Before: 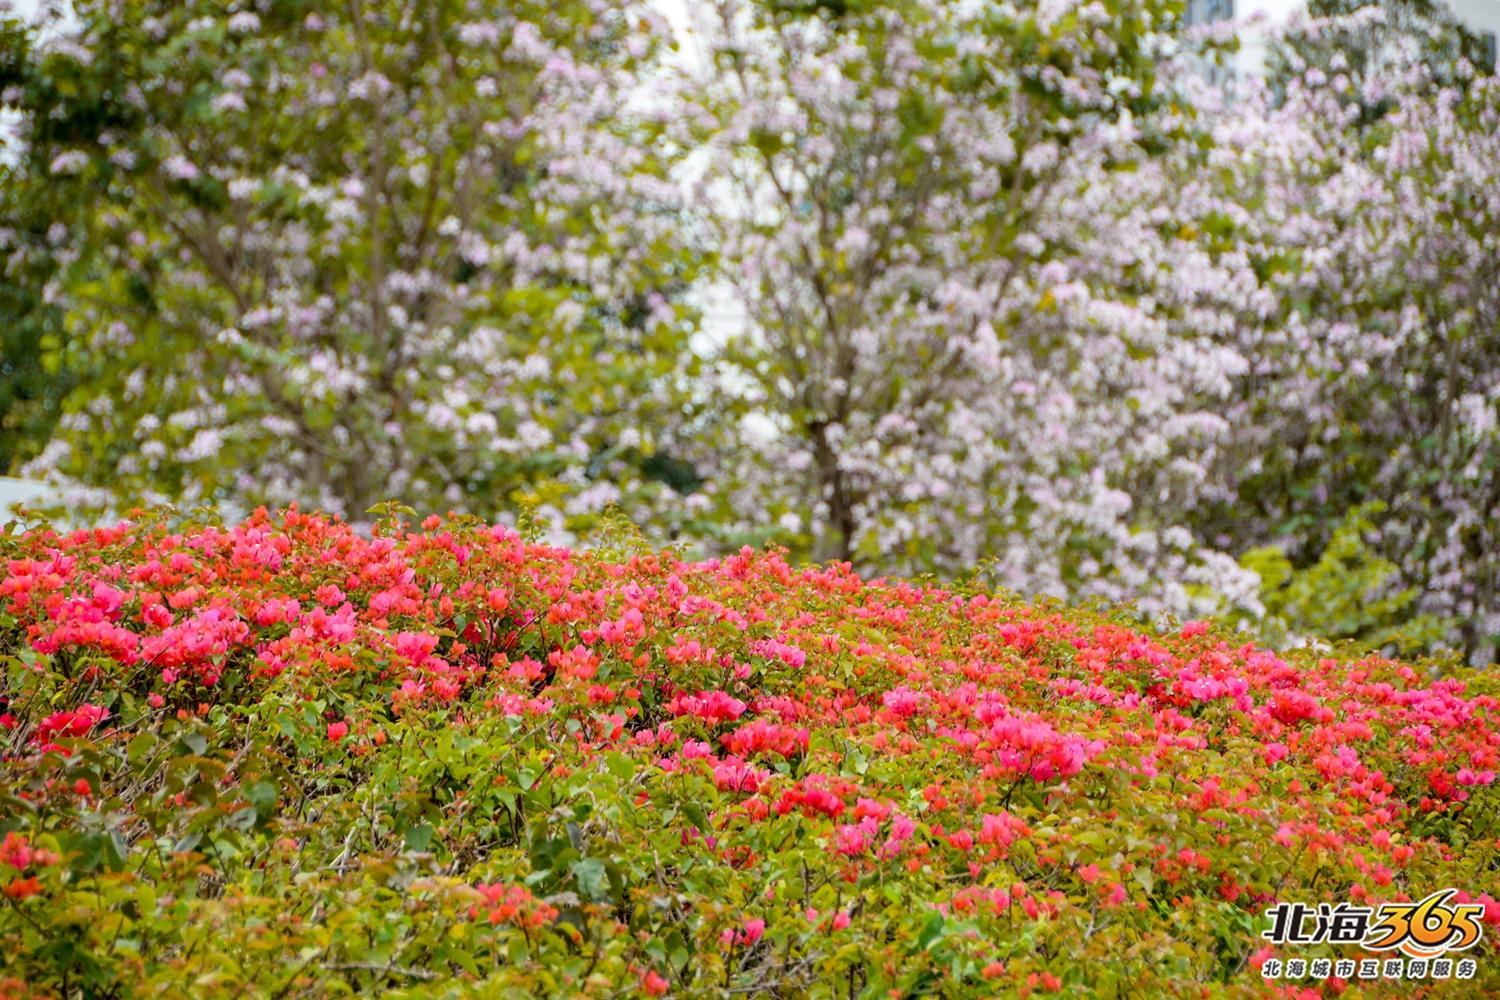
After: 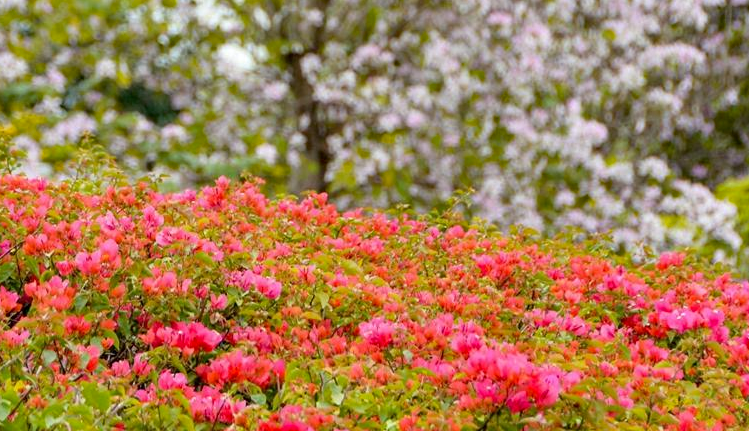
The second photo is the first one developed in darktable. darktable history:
crop: left 34.983%, top 36.946%, right 15.067%, bottom 19.936%
haze removal: compatibility mode true, adaptive false
